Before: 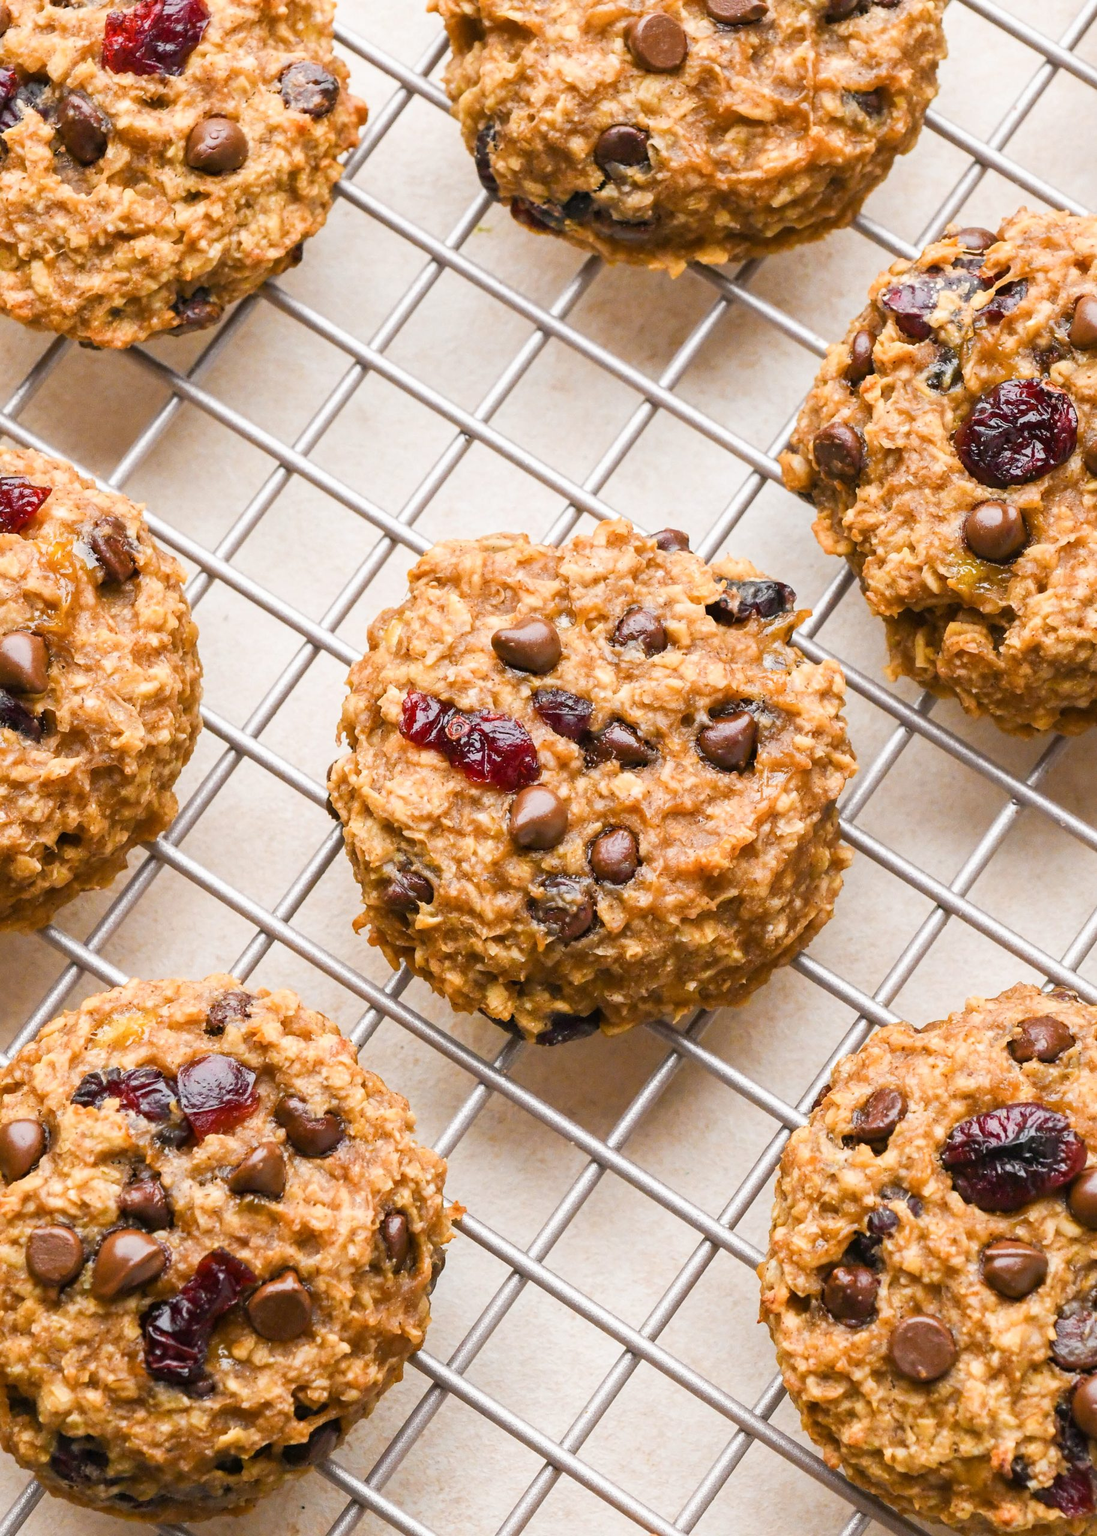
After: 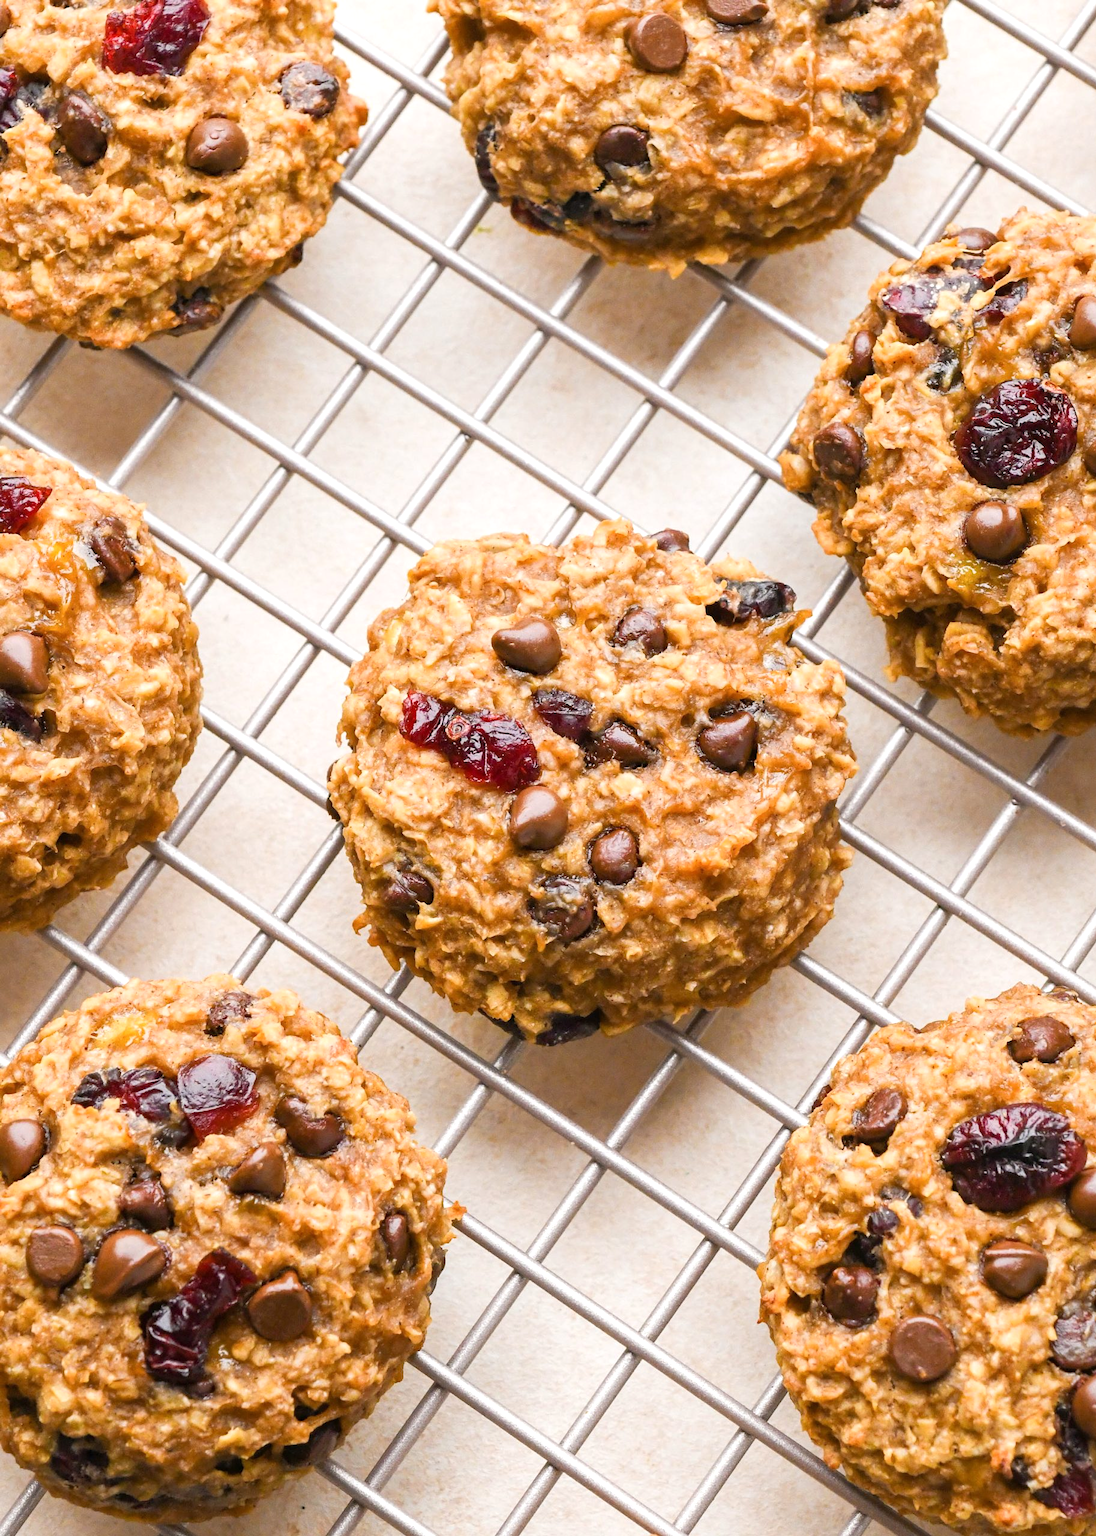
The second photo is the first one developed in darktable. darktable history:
exposure: exposure 0.163 EV, compensate highlight preservation false
